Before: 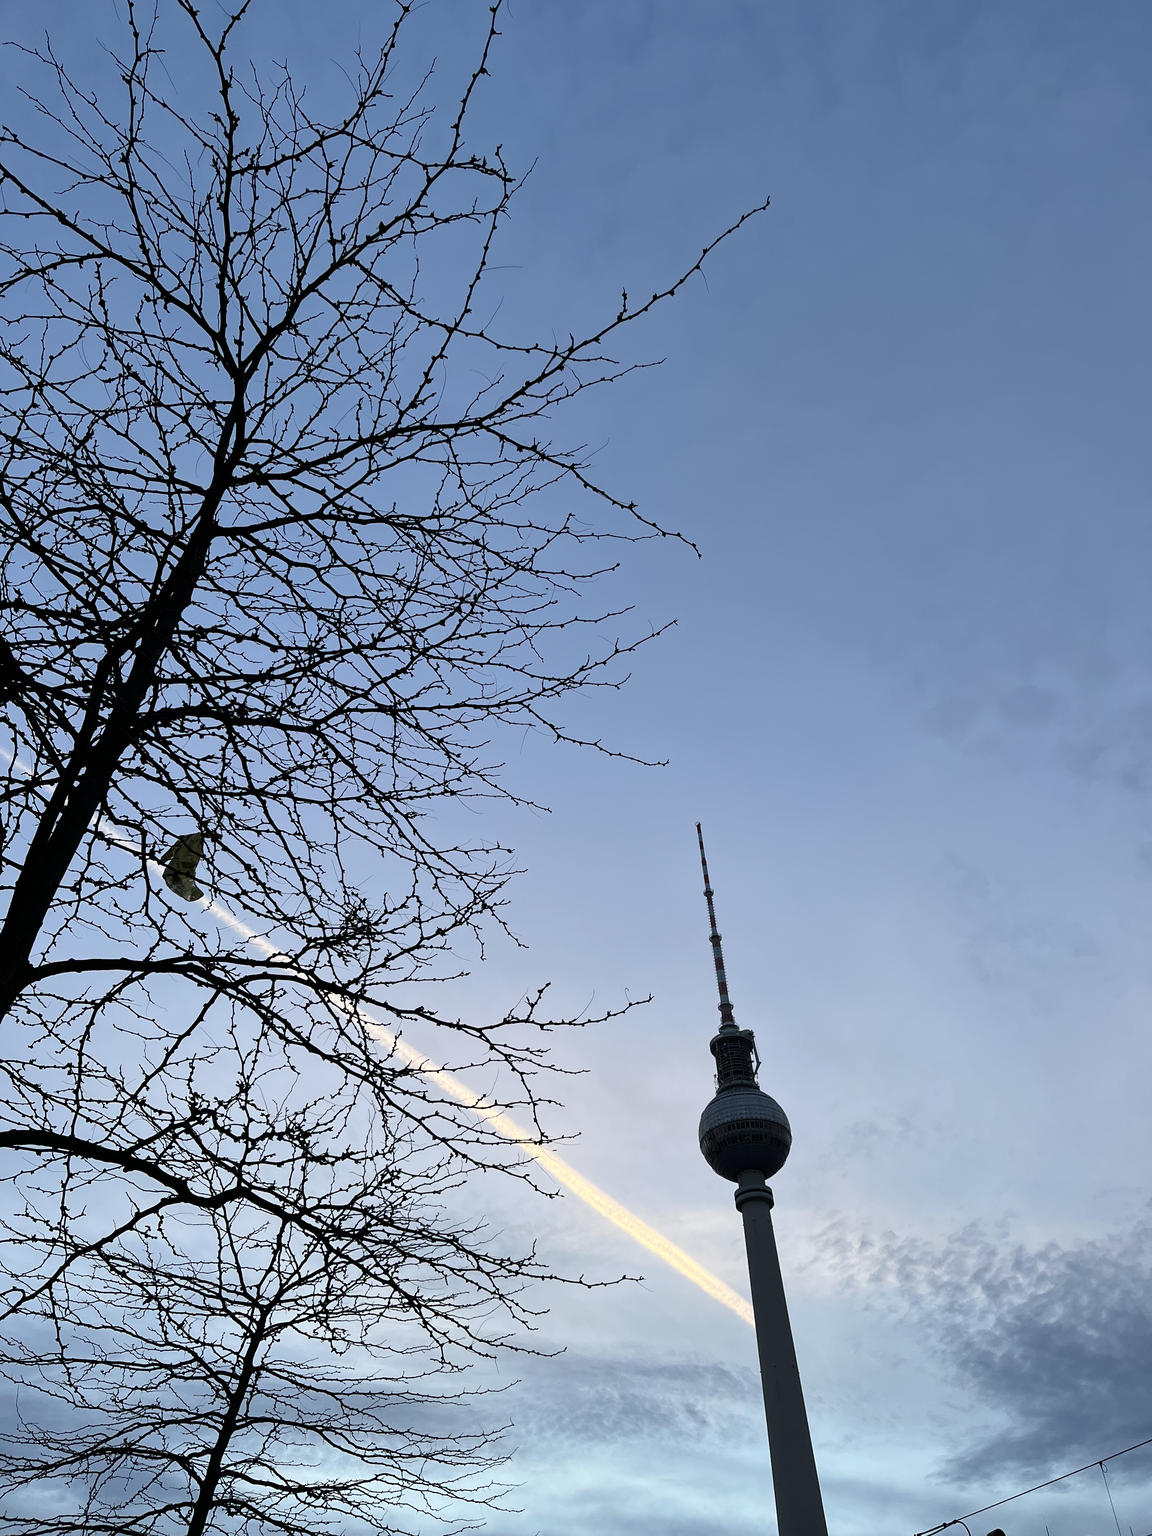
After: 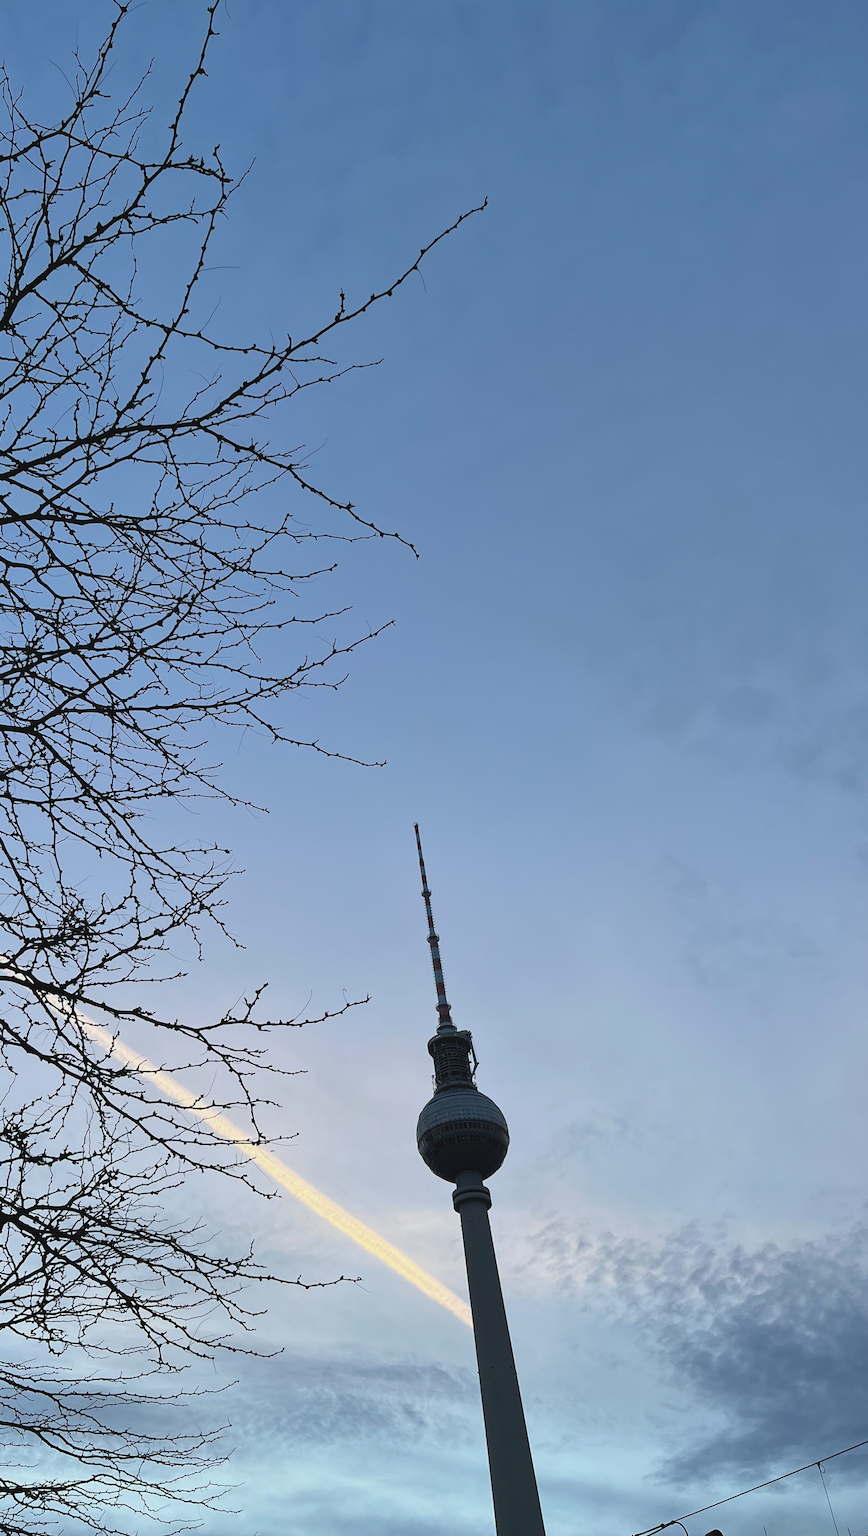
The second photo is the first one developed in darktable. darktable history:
contrast brightness saturation: contrast -0.11
crop and rotate: left 24.6%
